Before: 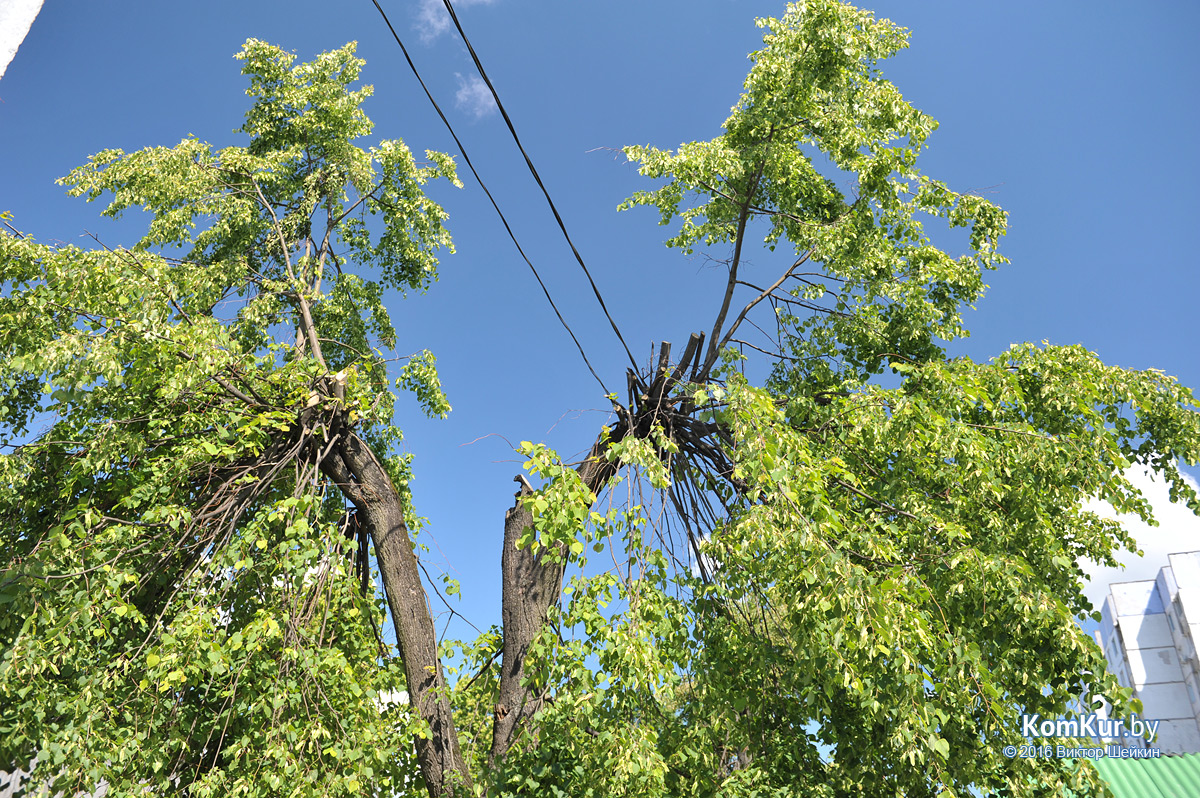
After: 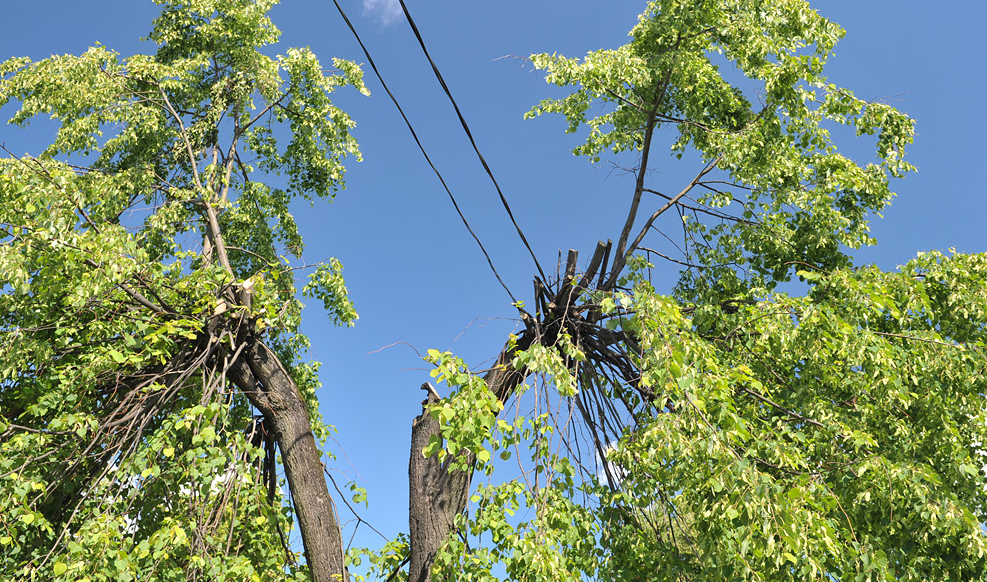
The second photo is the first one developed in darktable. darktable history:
crop: left 7.756%, top 11.534%, right 9.979%, bottom 15.422%
